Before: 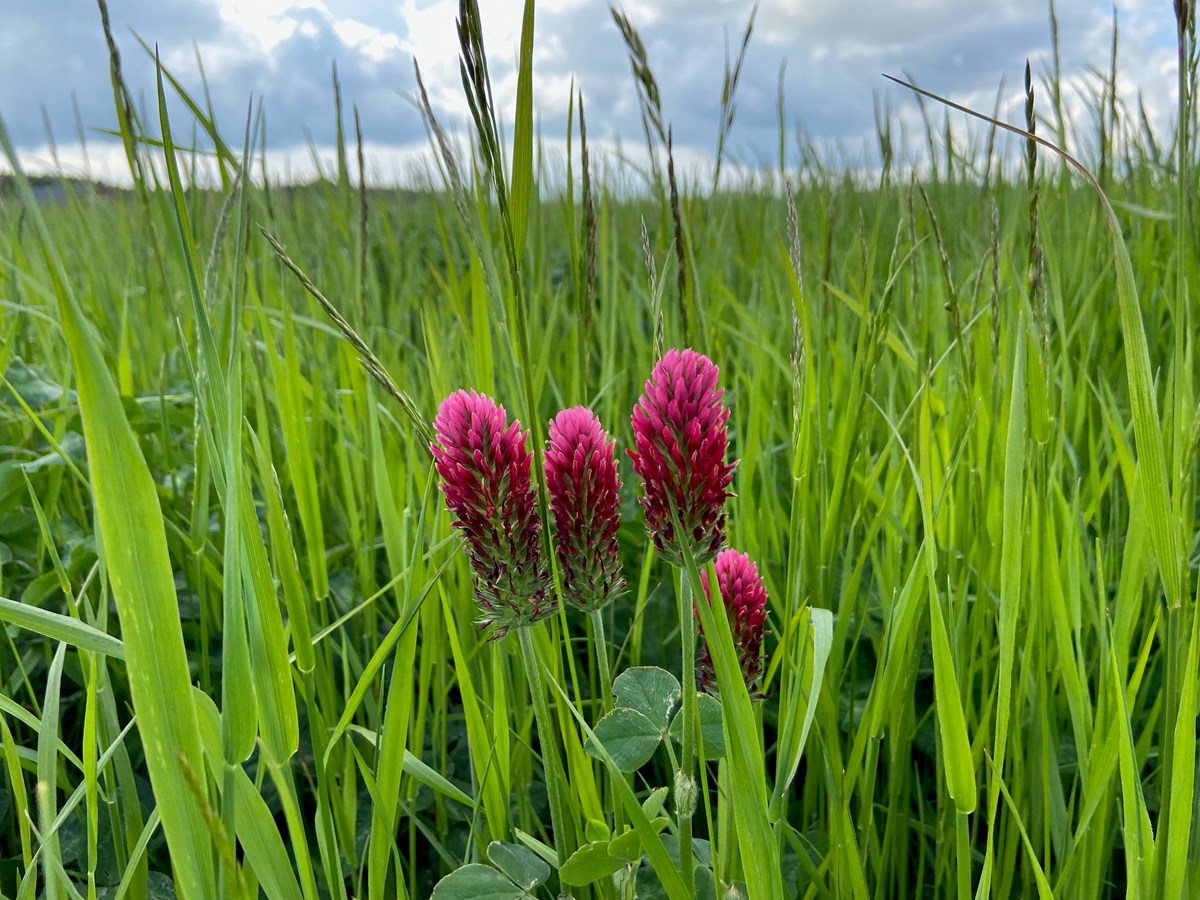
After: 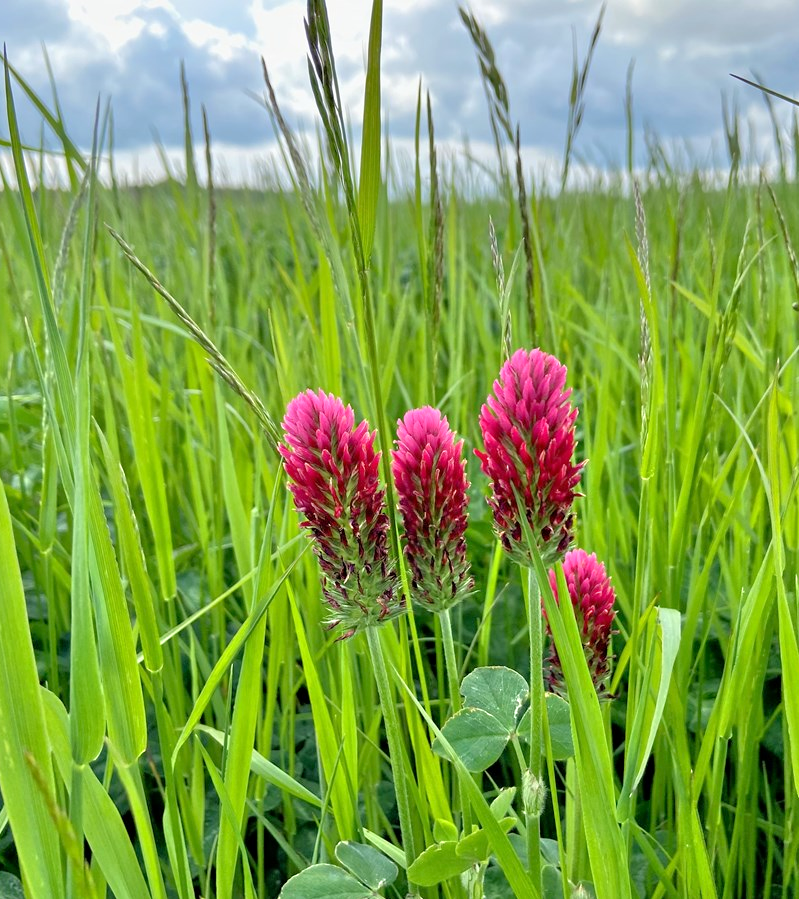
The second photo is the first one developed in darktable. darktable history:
tone equalizer: -7 EV 0.15 EV, -6 EV 0.6 EV, -5 EV 1.15 EV, -4 EV 1.33 EV, -3 EV 1.15 EV, -2 EV 0.6 EV, -1 EV 0.15 EV, mask exposure compensation -0.5 EV
crop and rotate: left 12.673%, right 20.66%
